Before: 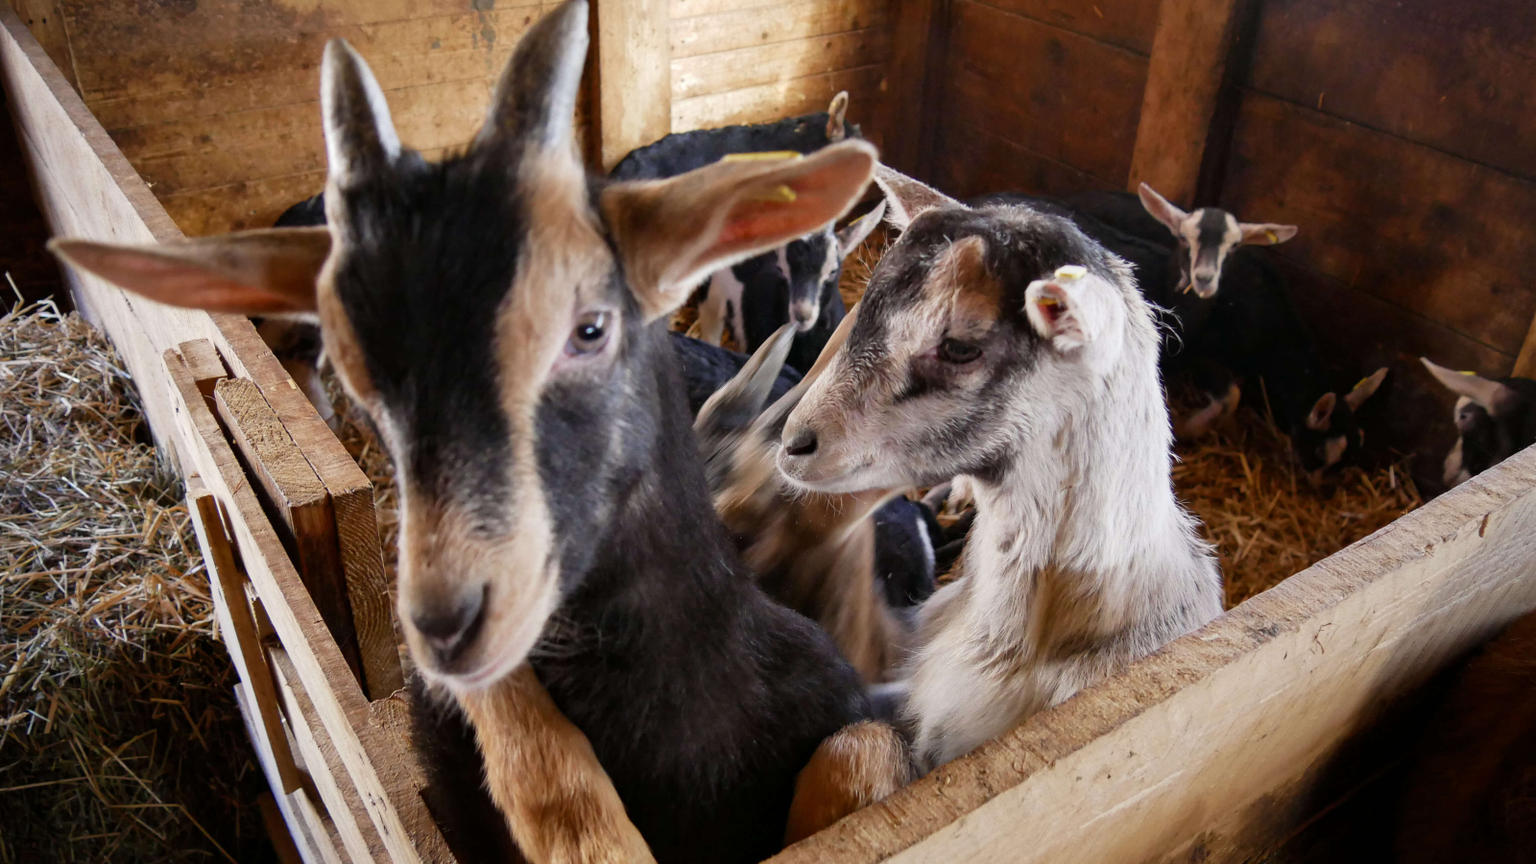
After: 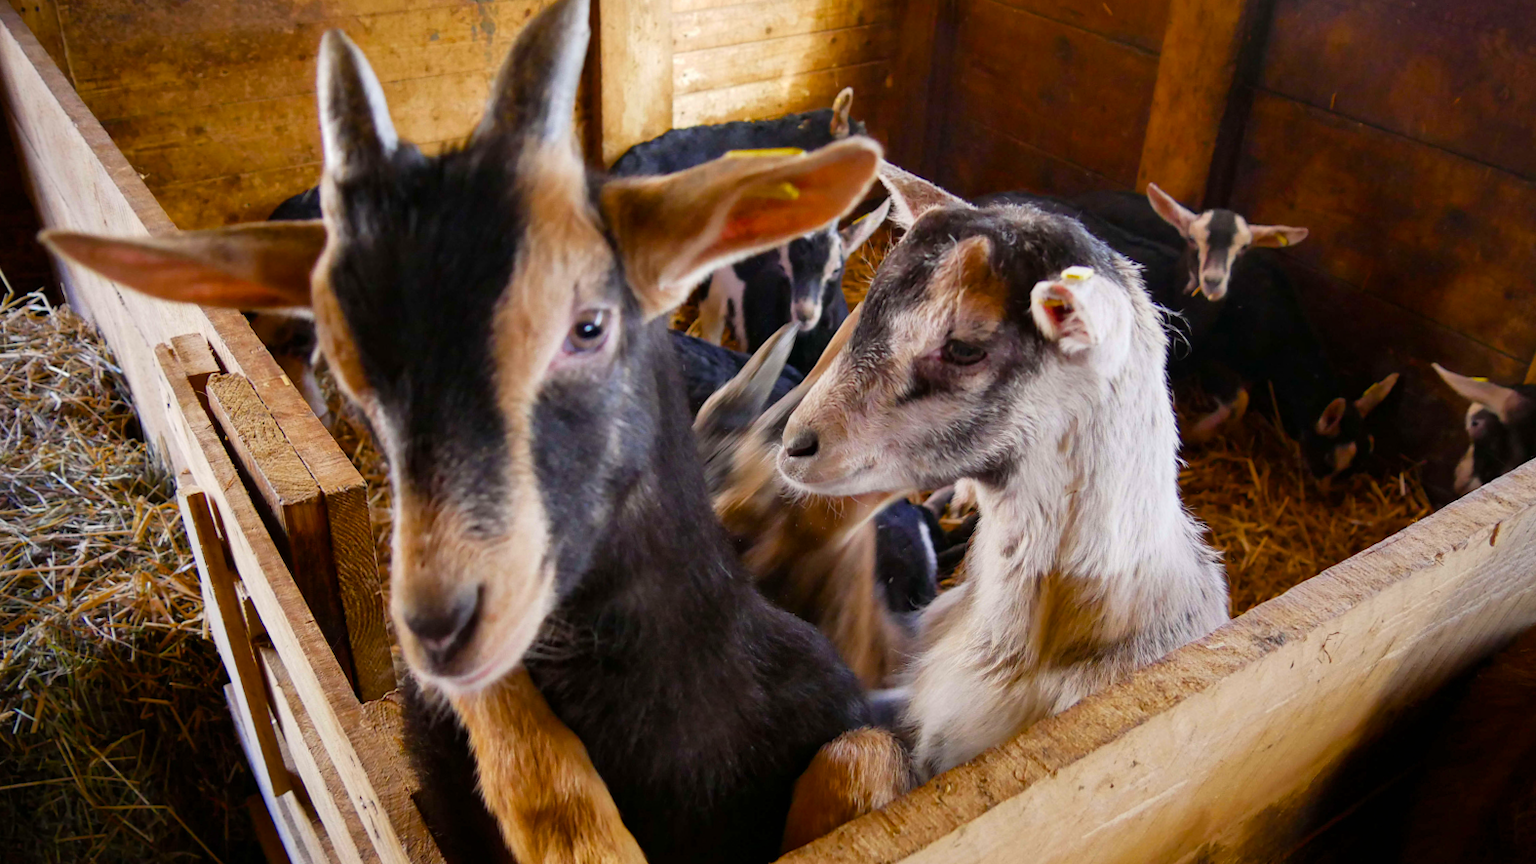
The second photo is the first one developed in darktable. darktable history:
crop and rotate: angle -0.5°
color balance rgb: linear chroma grading › global chroma 15%, perceptual saturation grading › global saturation 30%
